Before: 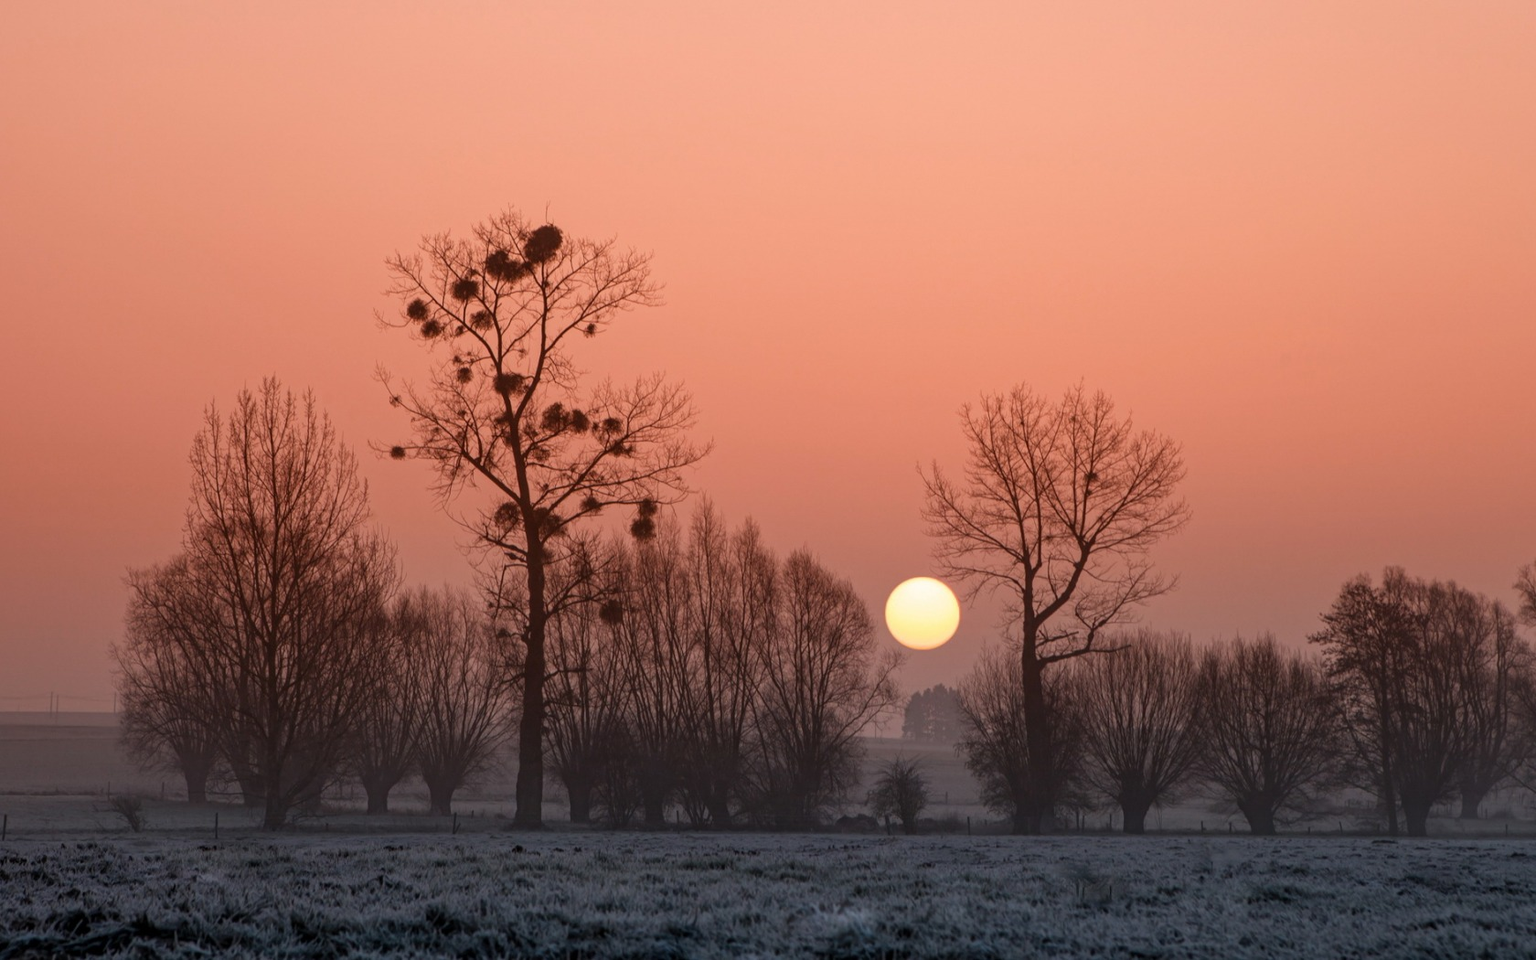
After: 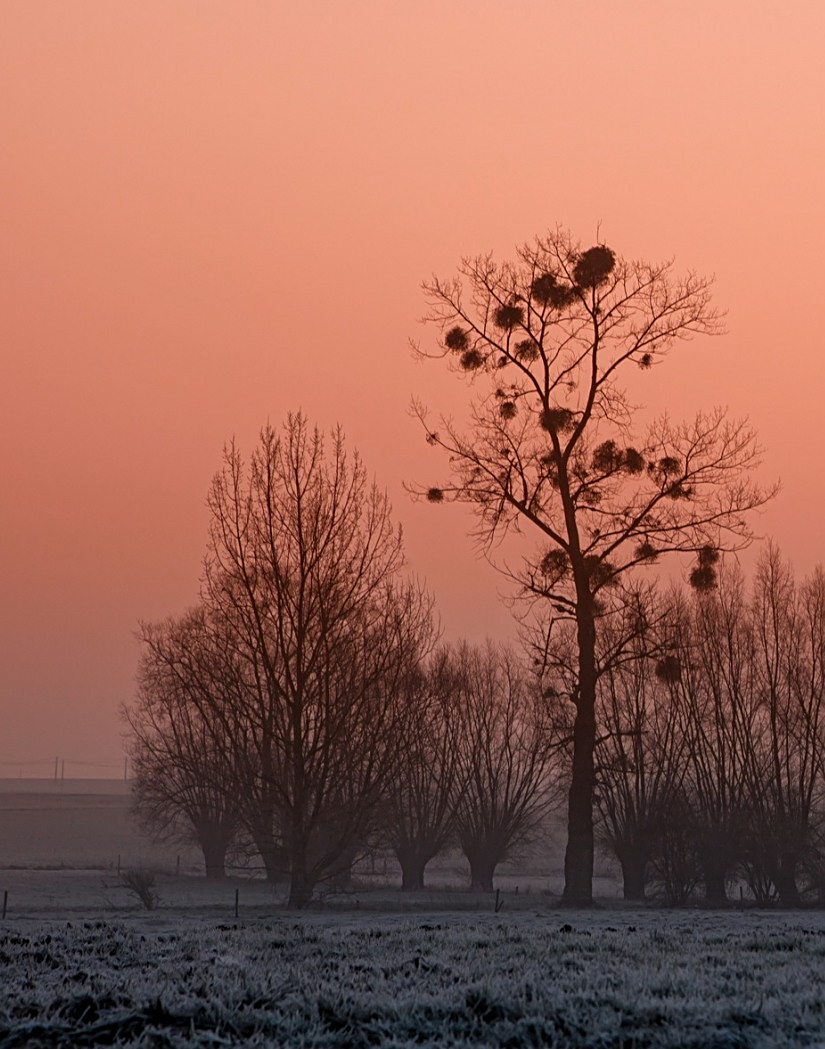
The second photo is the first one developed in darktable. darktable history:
sharpen: on, module defaults
crop and rotate: left 0.038%, top 0%, right 50.812%
